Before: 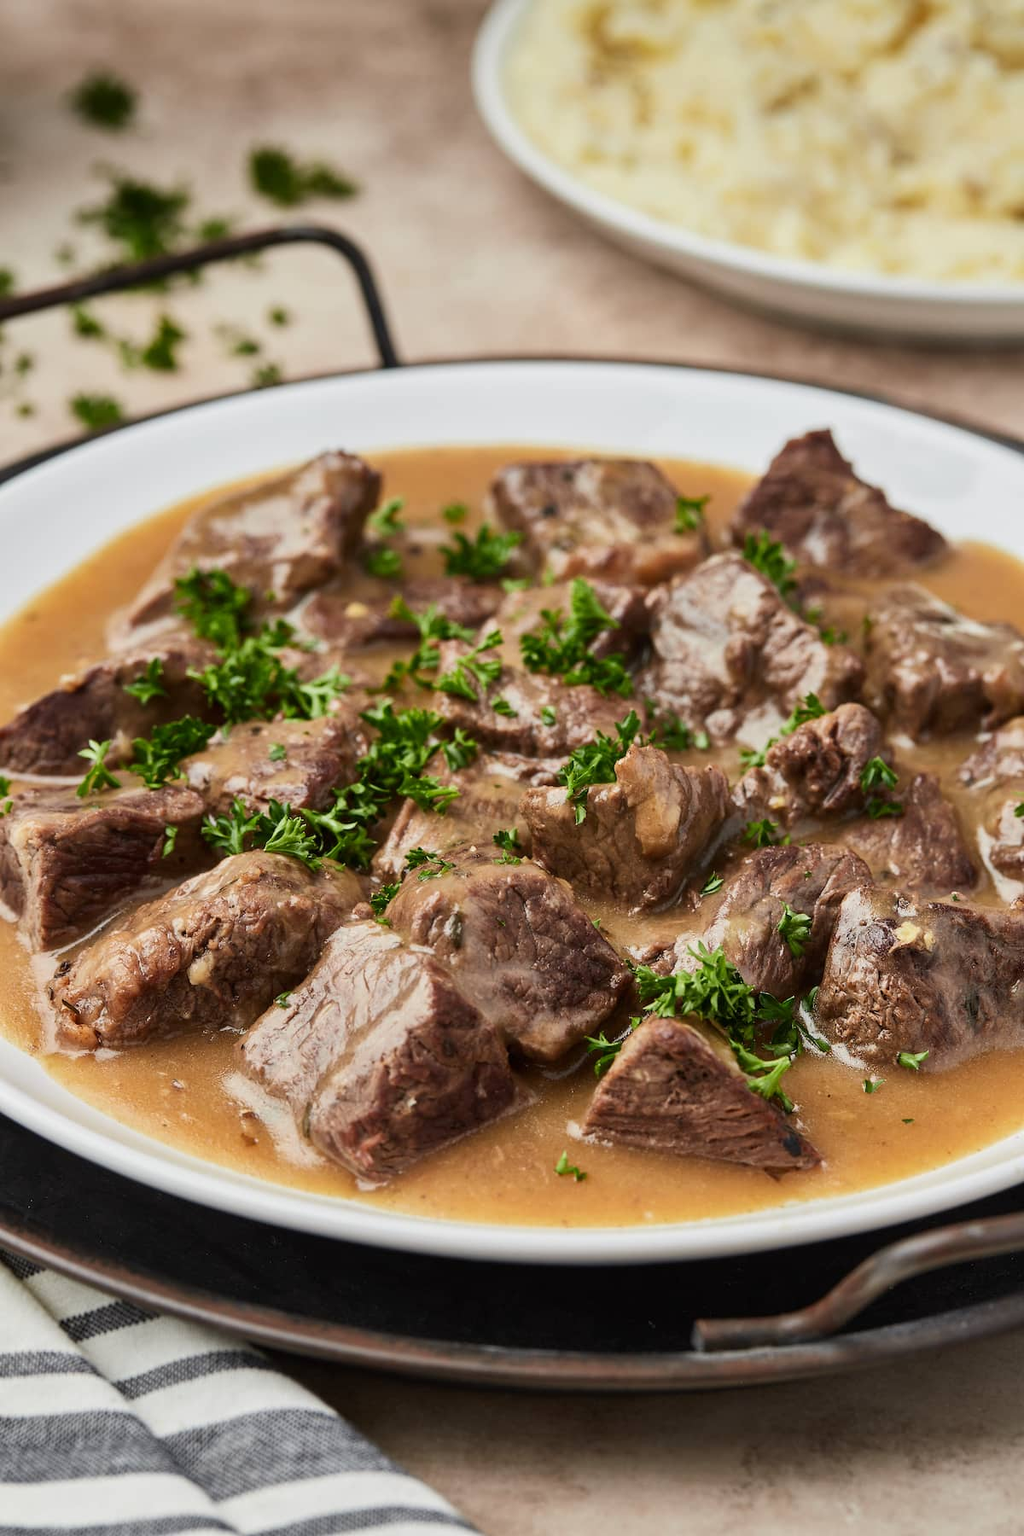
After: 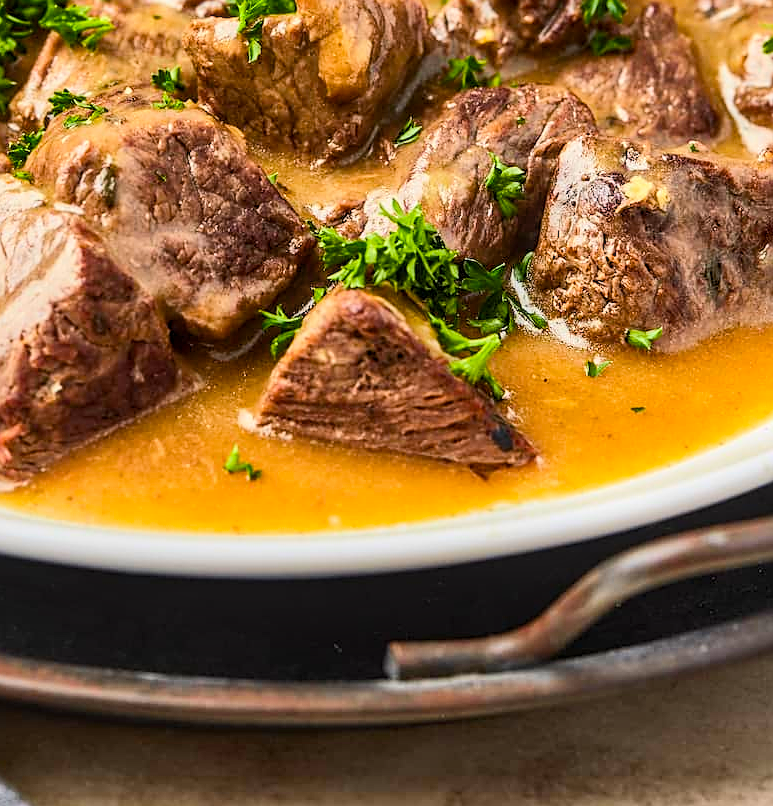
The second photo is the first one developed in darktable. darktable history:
local contrast: on, module defaults
contrast brightness saturation: contrast 0.2, brightness 0.15, saturation 0.14
shadows and highlights: shadows 29.32, highlights -29.32, low approximation 0.01, soften with gaussian
sharpen: on, module defaults
color balance rgb: perceptual saturation grading › global saturation 25%, perceptual brilliance grading › mid-tones 10%, perceptual brilliance grading › shadows 15%, global vibrance 20%
crop and rotate: left 35.509%, top 50.238%, bottom 4.934%
